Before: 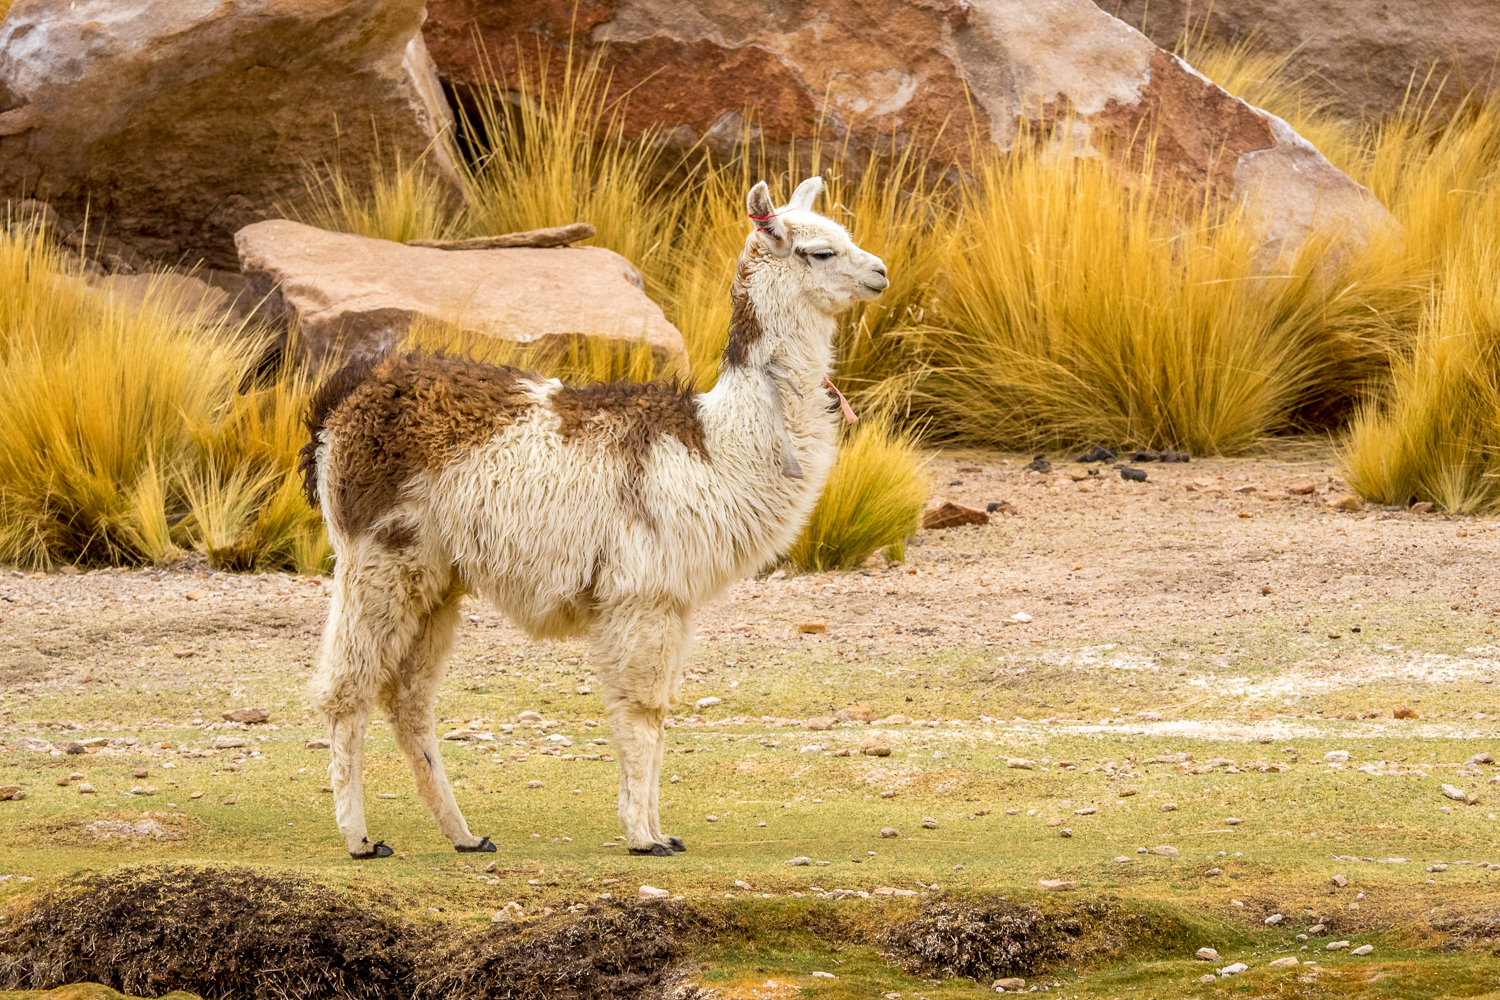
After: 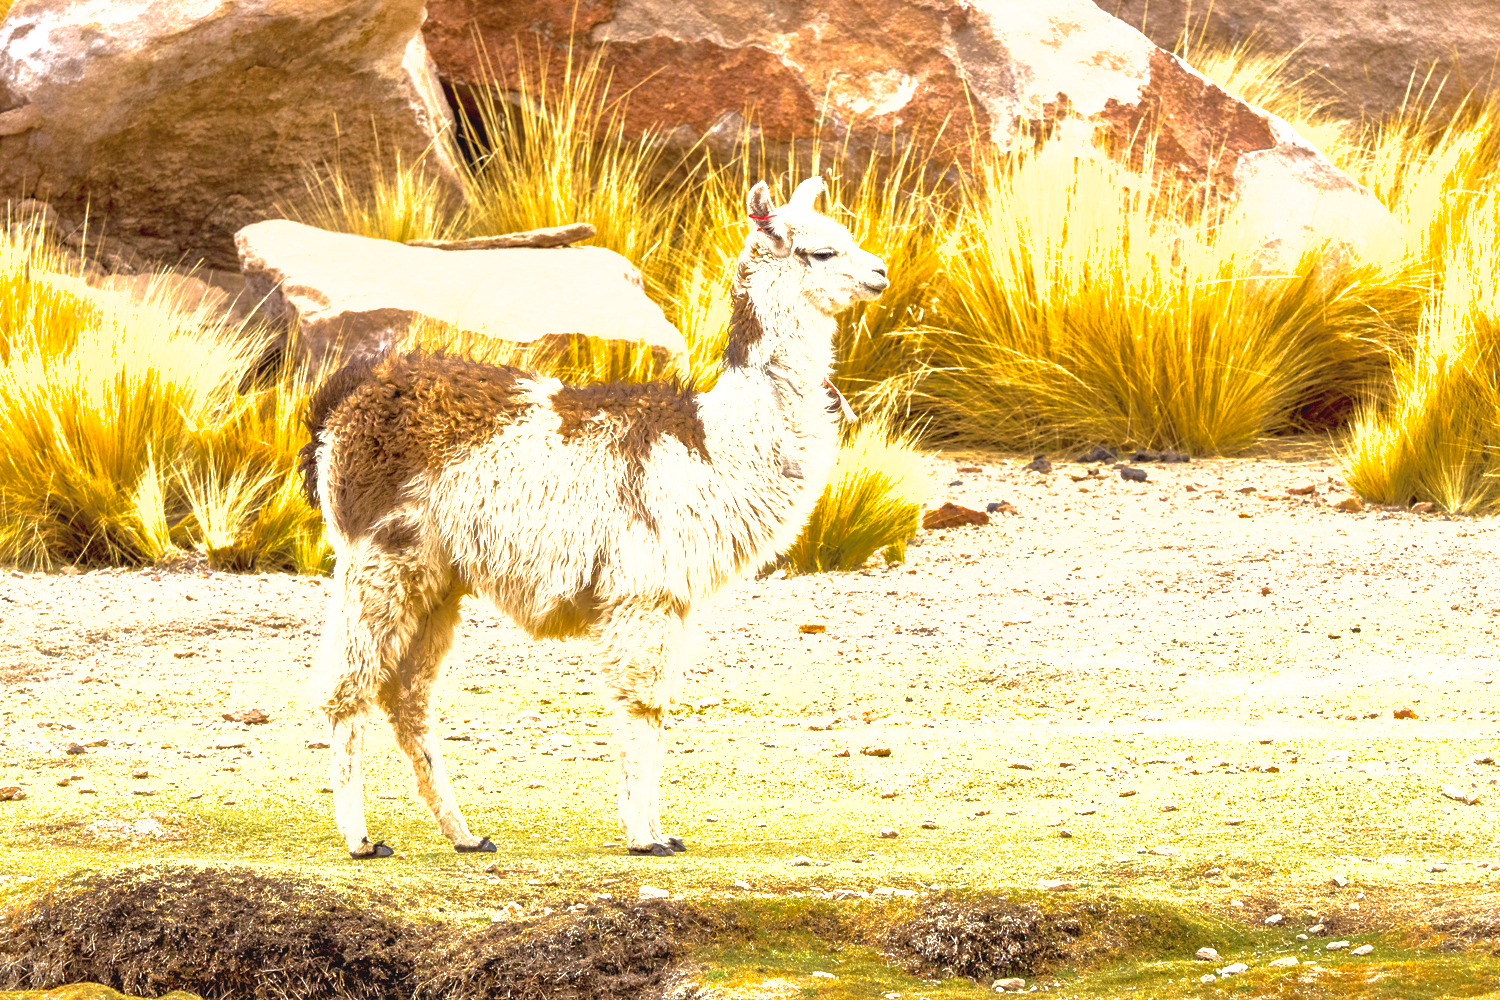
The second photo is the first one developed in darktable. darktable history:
local contrast: mode bilateral grid, contrast 14, coarseness 36, detail 103%, midtone range 0.2
exposure: black level correction 0, exposure 1.383 EV, compensate highlight preservation false
shadows and highlights: on, module defaults
contrast brightness saturation: contrast -0.075, brightness -0.038, saturation -0.114
